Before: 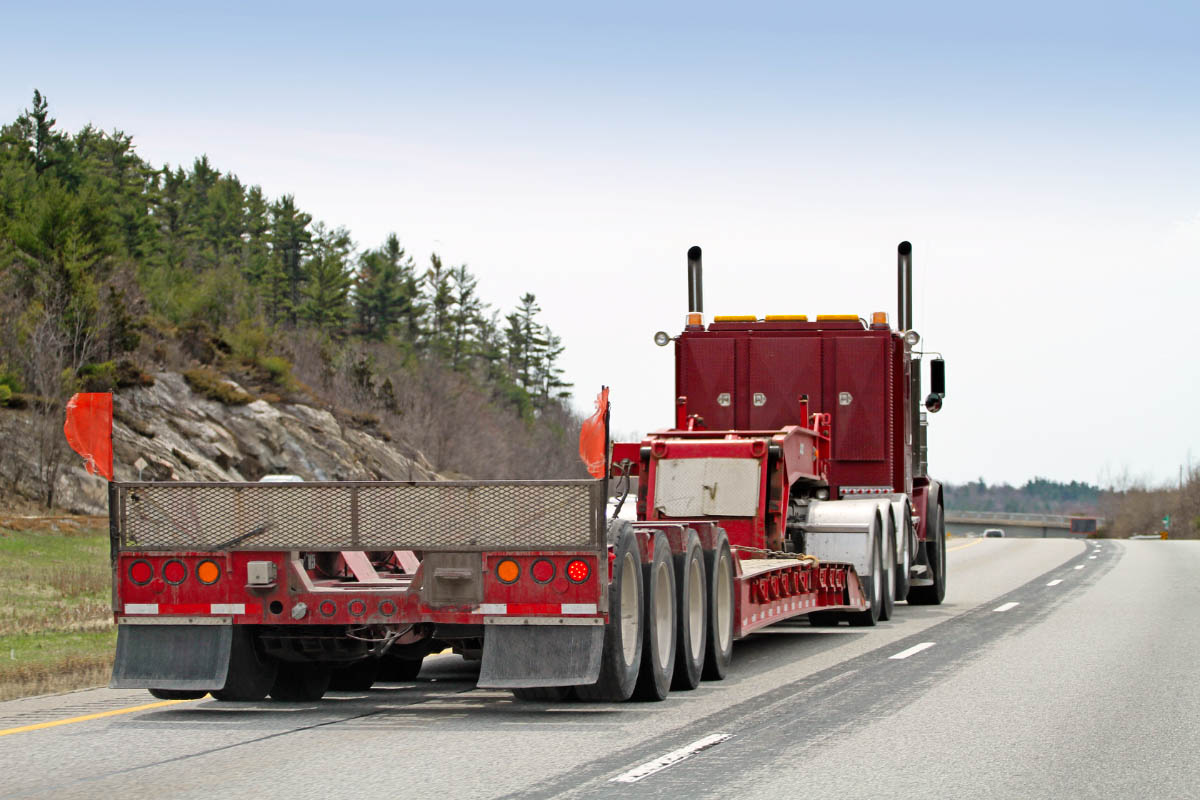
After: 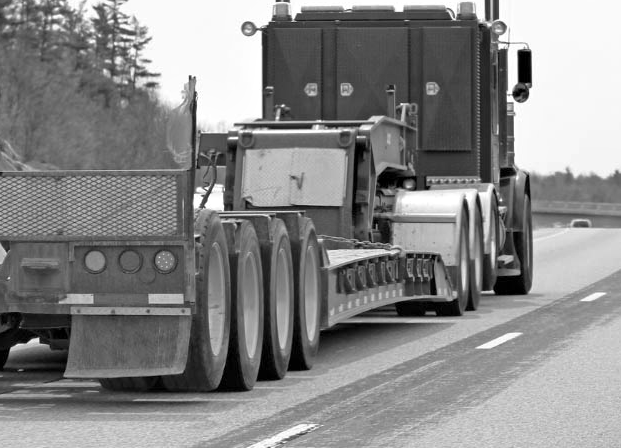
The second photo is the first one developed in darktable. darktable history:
exposure: black level correction 0.001, exposure 0.5 EV, compensate exposure bias true, compensate highlight preservation false
tone equalizer: -8 EV 0.25 EV, -7 EV 0.417 EV, -6 EV 0.417 EV, -5 EV 0.25 EV, -3 EV -0.25 EV, -2 EV -0.417 EV, -1 EV -0.417 EV, +0 EV -0.25 EV, edges refinement/feathering 500, mask exposure compensation -1.57 EV, preserve details guided filter
monochrome: a 73.58, b 64.21
crop: left 34.479%, top 38.822%, right 13.718%, bottom 5.172%
